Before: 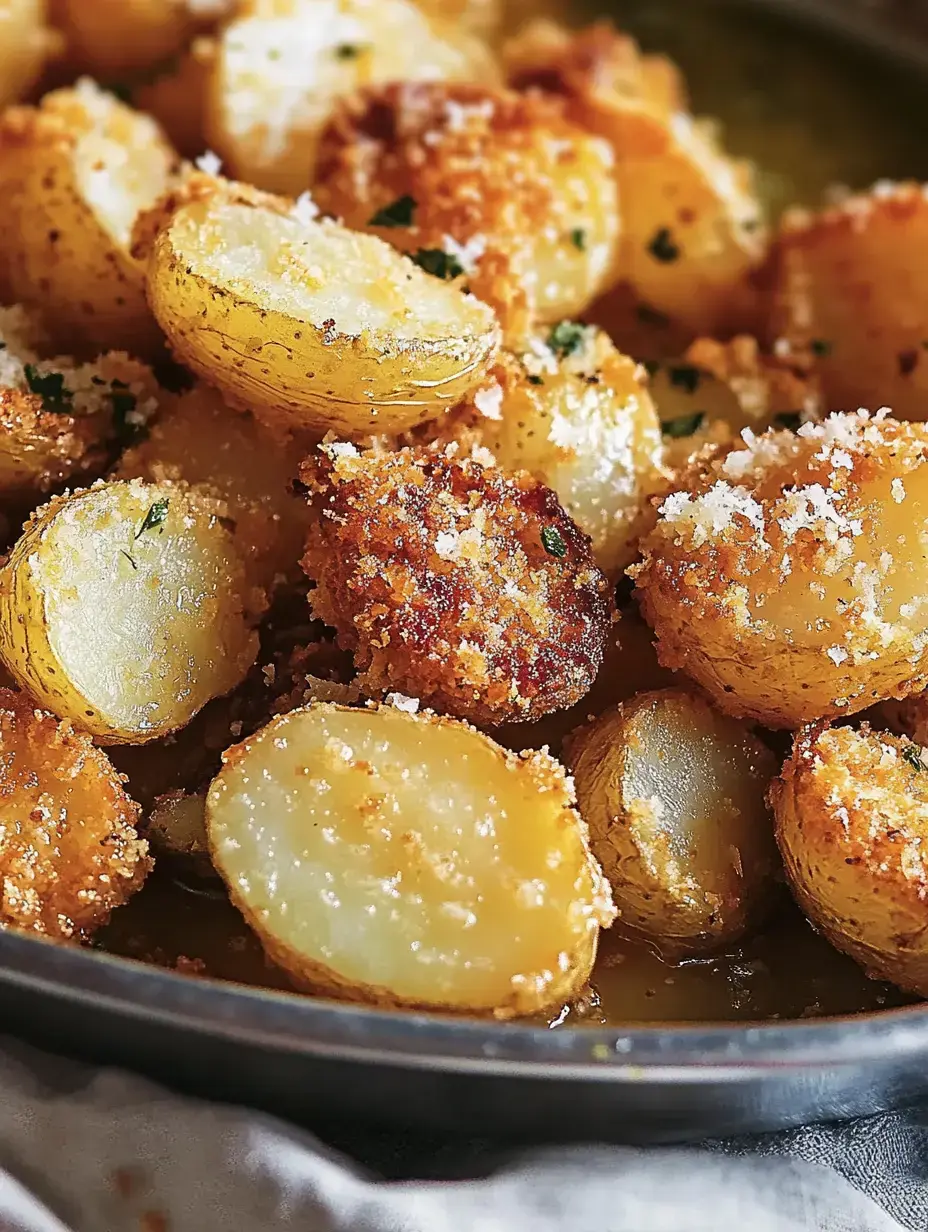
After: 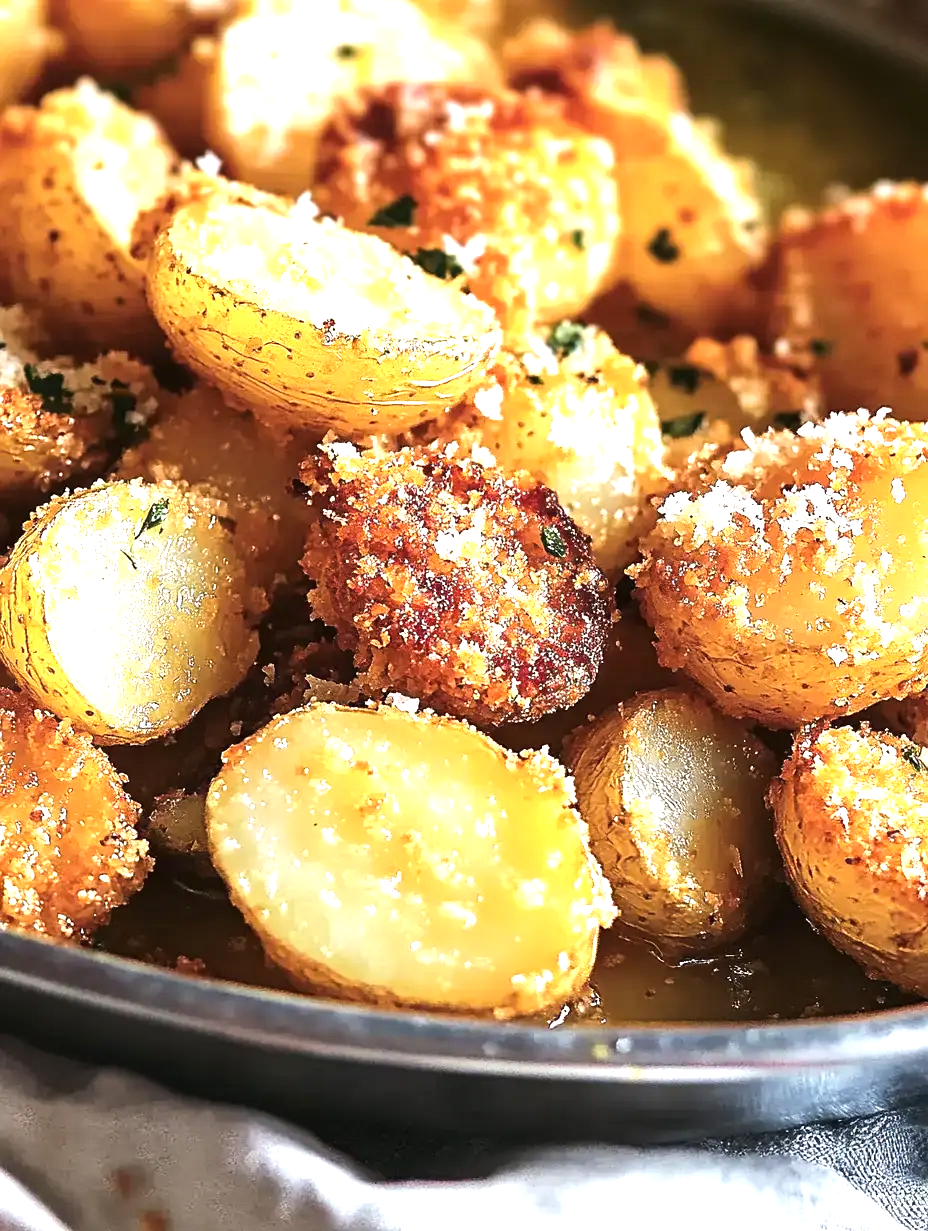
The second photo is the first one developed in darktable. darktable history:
exposure: black level correction 0, exposure 0.701 EV, compensate exposure bias true, compensate highlight preservation false
tone equalizer: -8 EV -0.449 EV, -7 EV -0.406 EV, -6 EV -0.34 EV, -5 EV -0.203 EV, -3 EV 0.251 EV, -2 EV 0.314 EV, -1 EV 0.401 EV, +0 EV 0.429 EV, edges refinement/feathering 500, mask exposure compensation -1.57 EV, preserve details no
crop: bottom 0.056%
